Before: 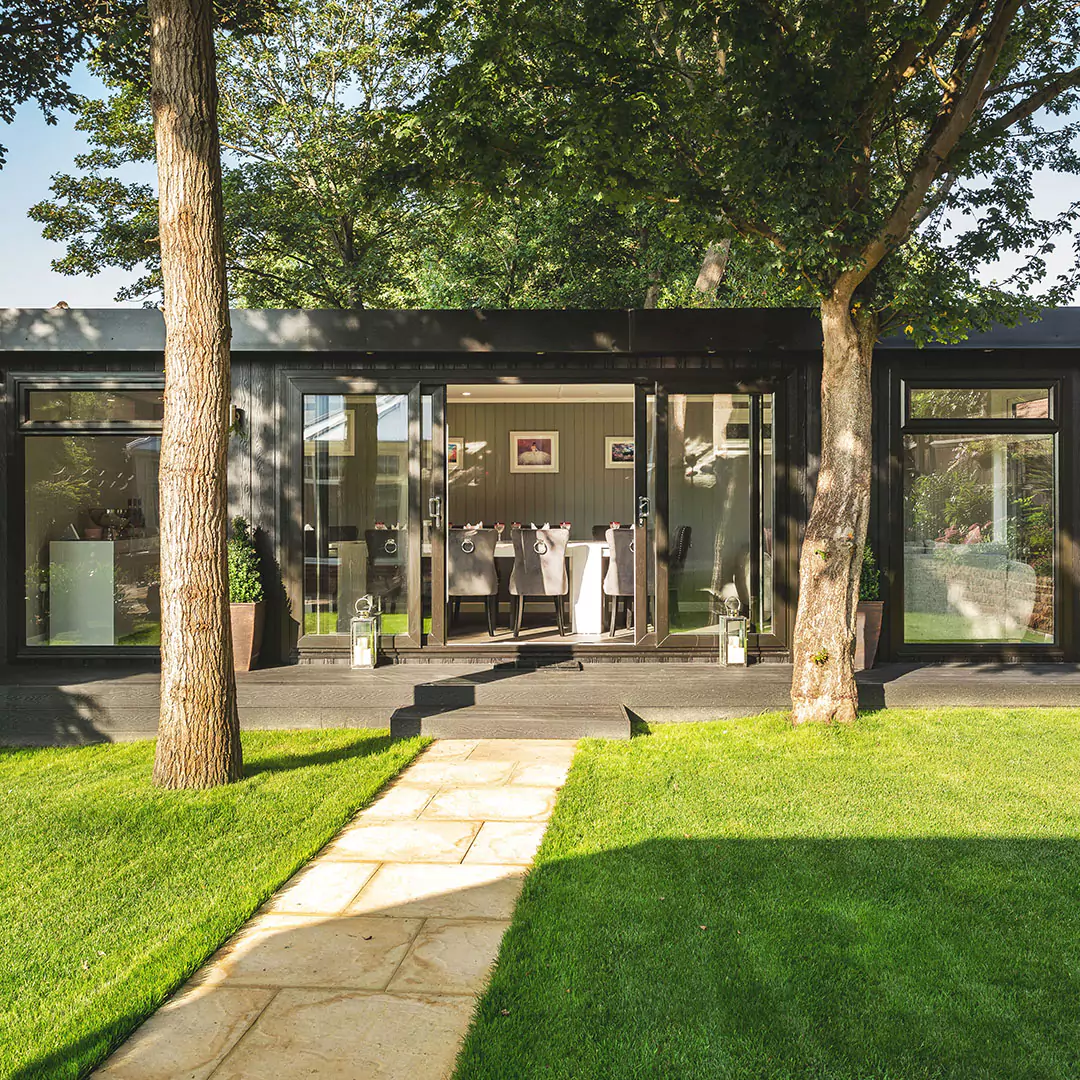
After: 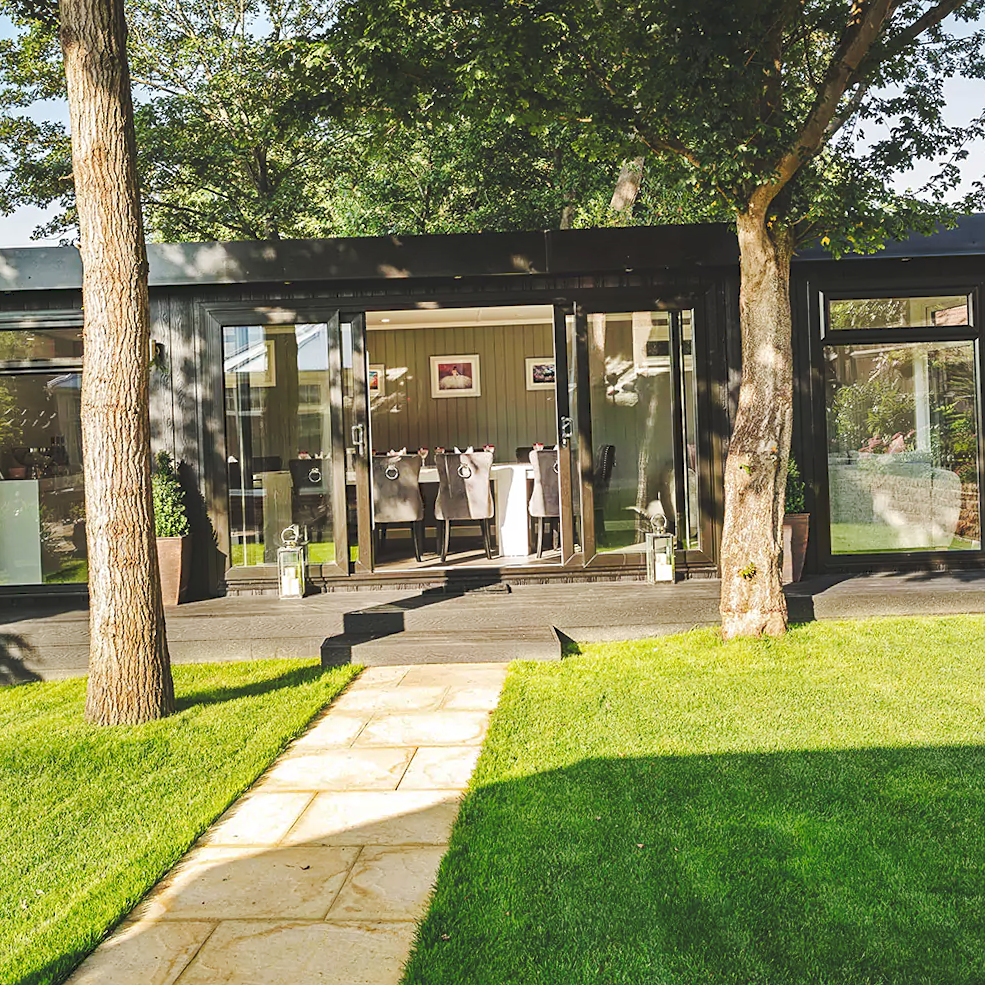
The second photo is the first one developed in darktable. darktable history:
crop and rotate: angle 1.96°, left 5.673%, top 5.673%
tone curve: curves: ch0 [(0, 0) (0.003, 0.1) (0.011, 0.101) (0.025, 0.11) (0.044, 0.126) (0.069, 0.14) (0.1, 0.158) (0.136, 0.18) (0.177, 0.206) (0.224, 0.243) (0.277, 0.293) (0.335, 0.36) (0.399, 0.446) (0.468, 0.537) (0.543, 0.618) (0.623, 0.694) (0.709, 0.763) (0.801, 0.836) (0.898, 0.908) (1, 1)], preserve colors none
haze removal: compatibility mode true, adaptive false
sharpen: amount 0.2
